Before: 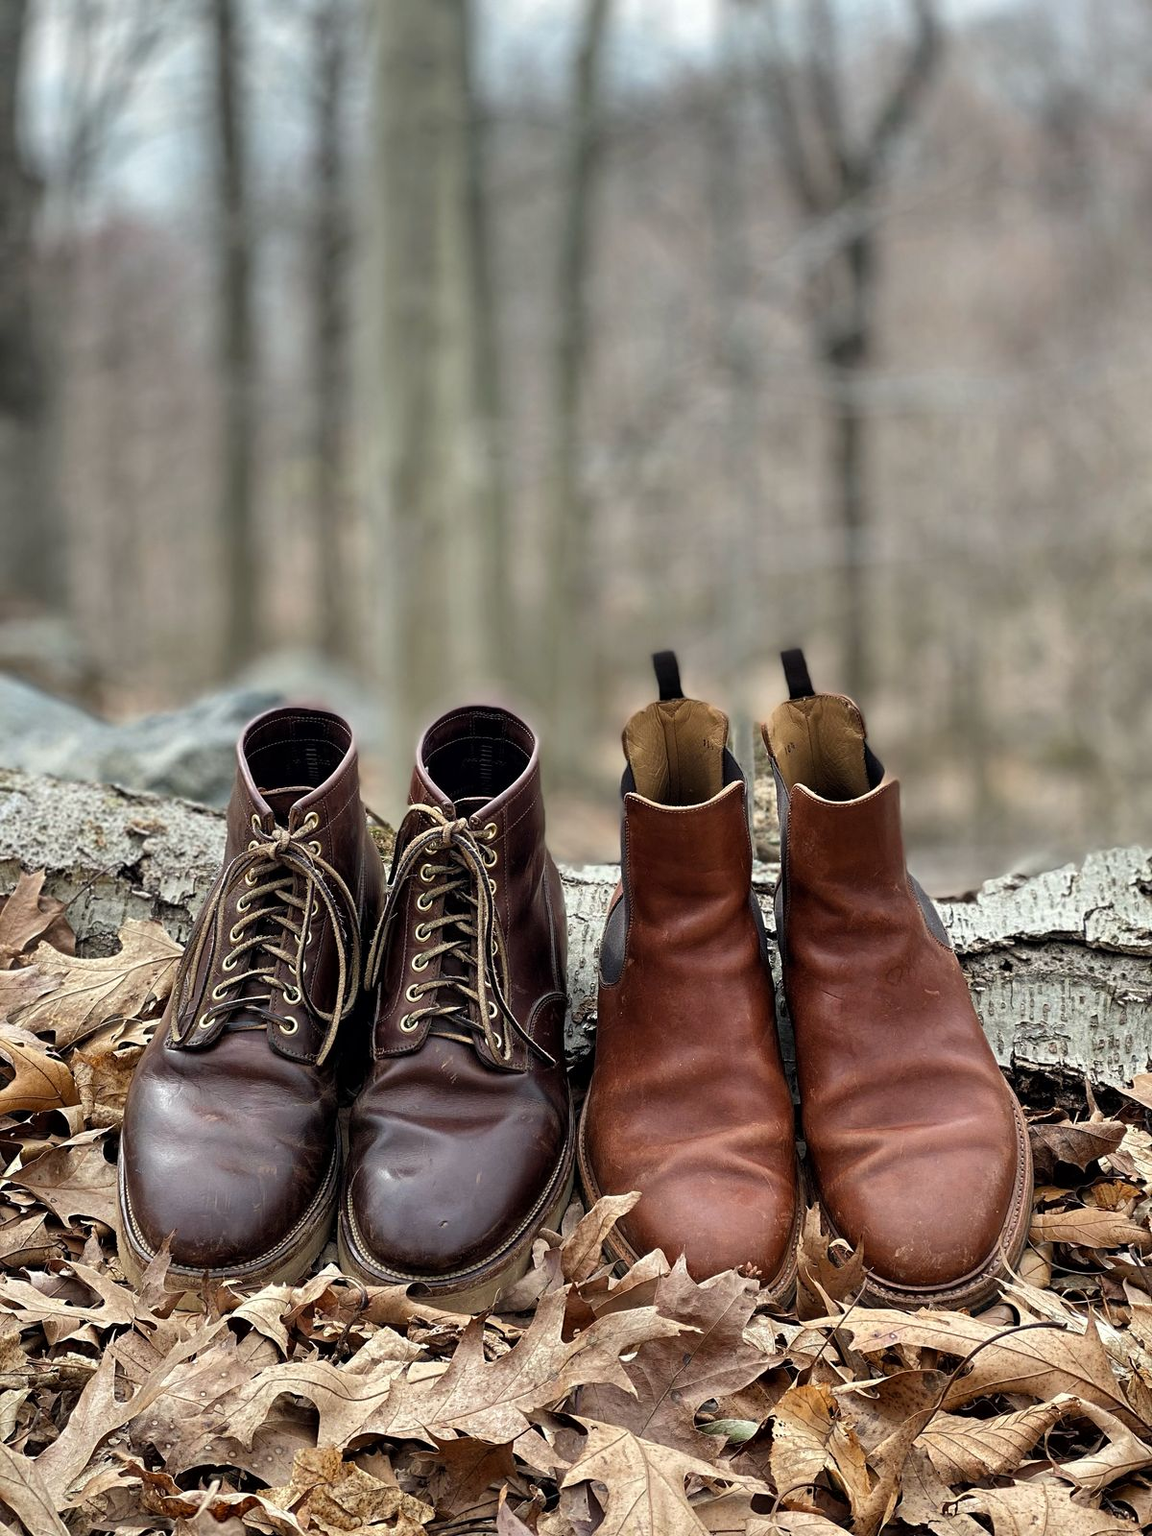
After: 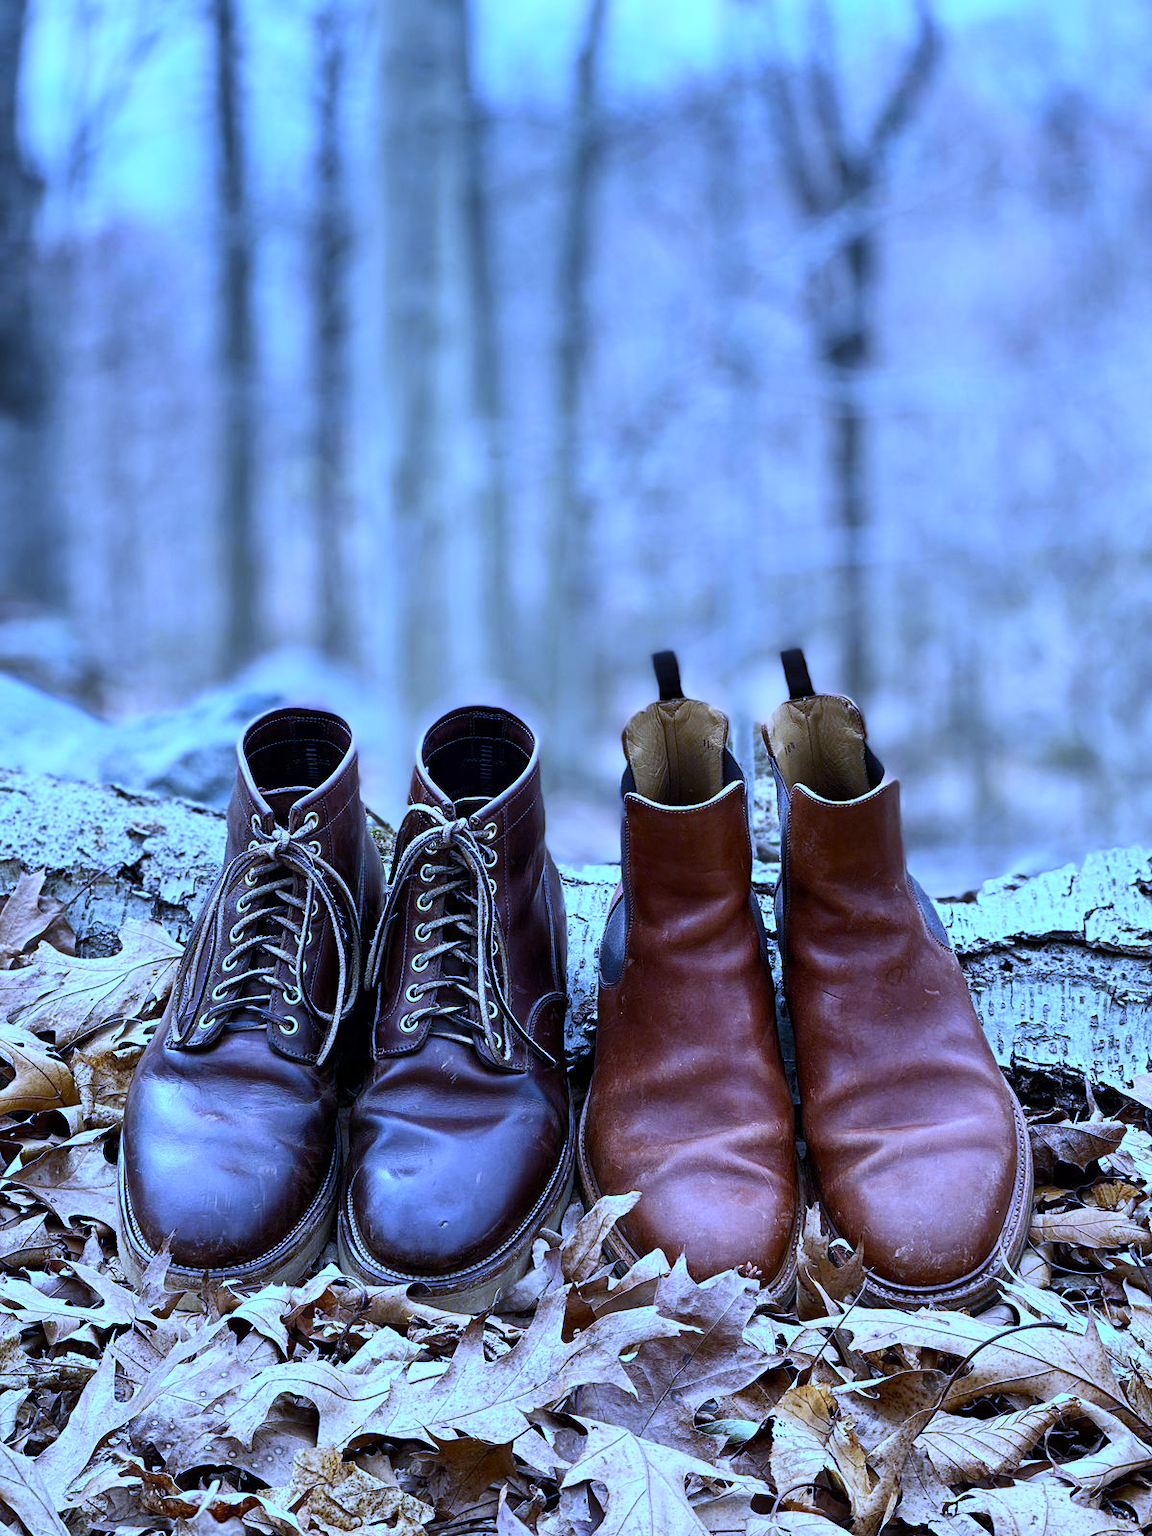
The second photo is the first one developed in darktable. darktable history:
contrast brightness saturation: contrast 0.23, brightness 0.1, saturation 0.29
white balance: red 0.766, blue 1.537
